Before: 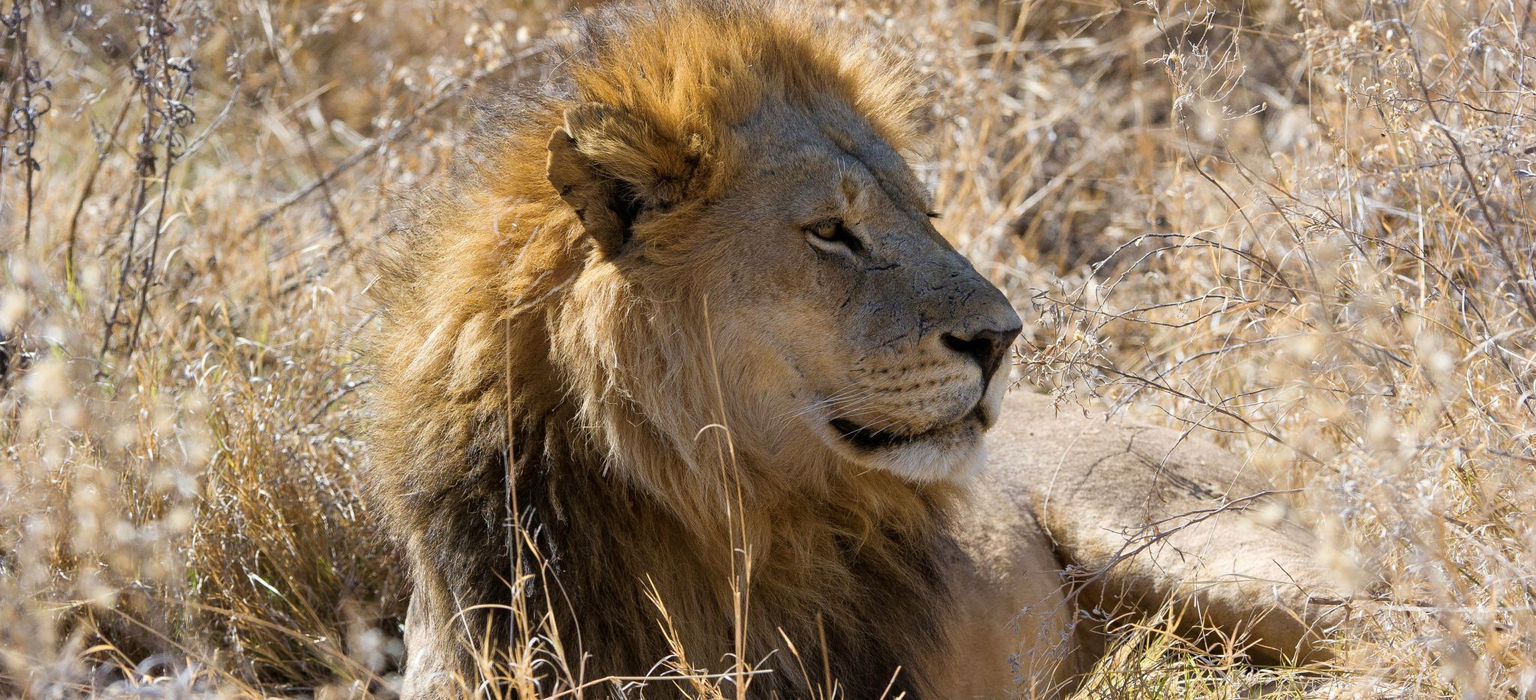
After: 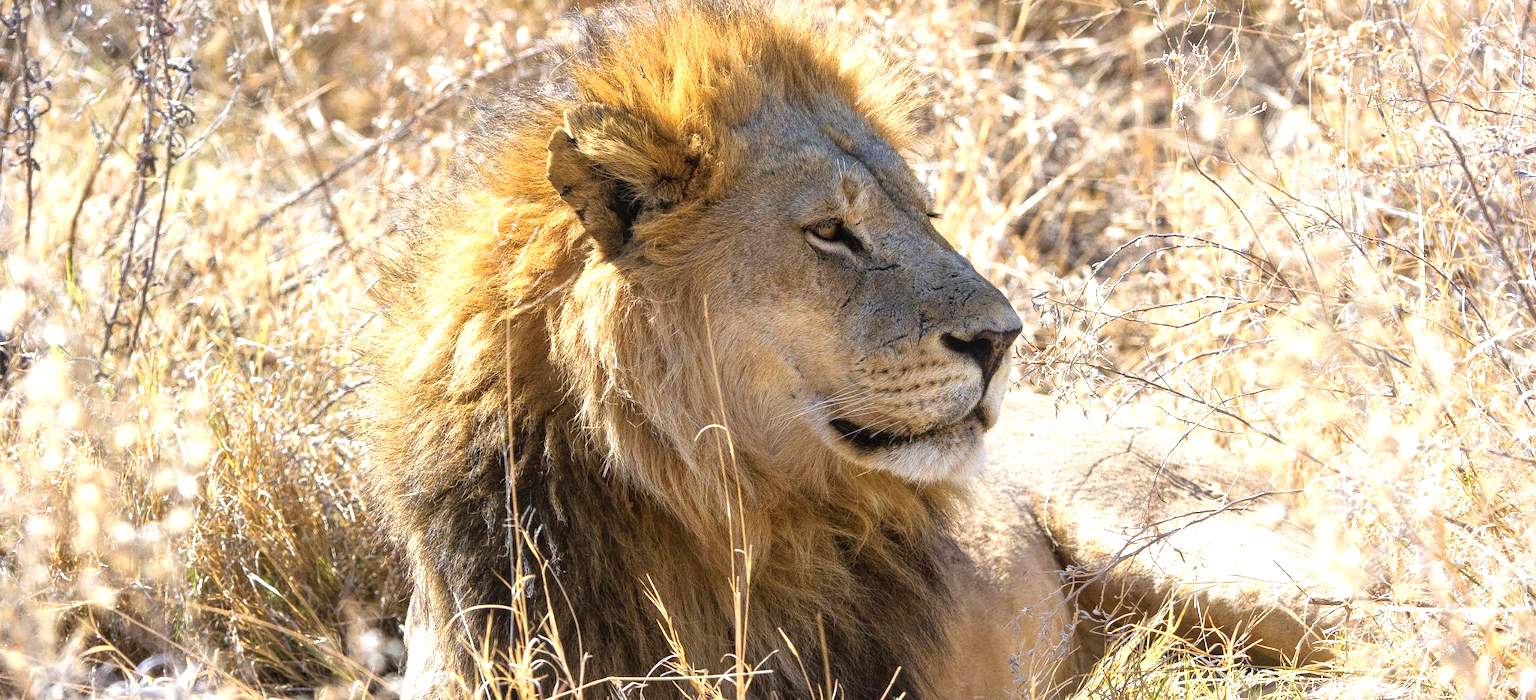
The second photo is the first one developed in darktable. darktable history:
exposure: black level correction 0, exposure 0.95 EV, compensate exposure bias true, compensate highlight preservation false
local contrast: detail 110%
